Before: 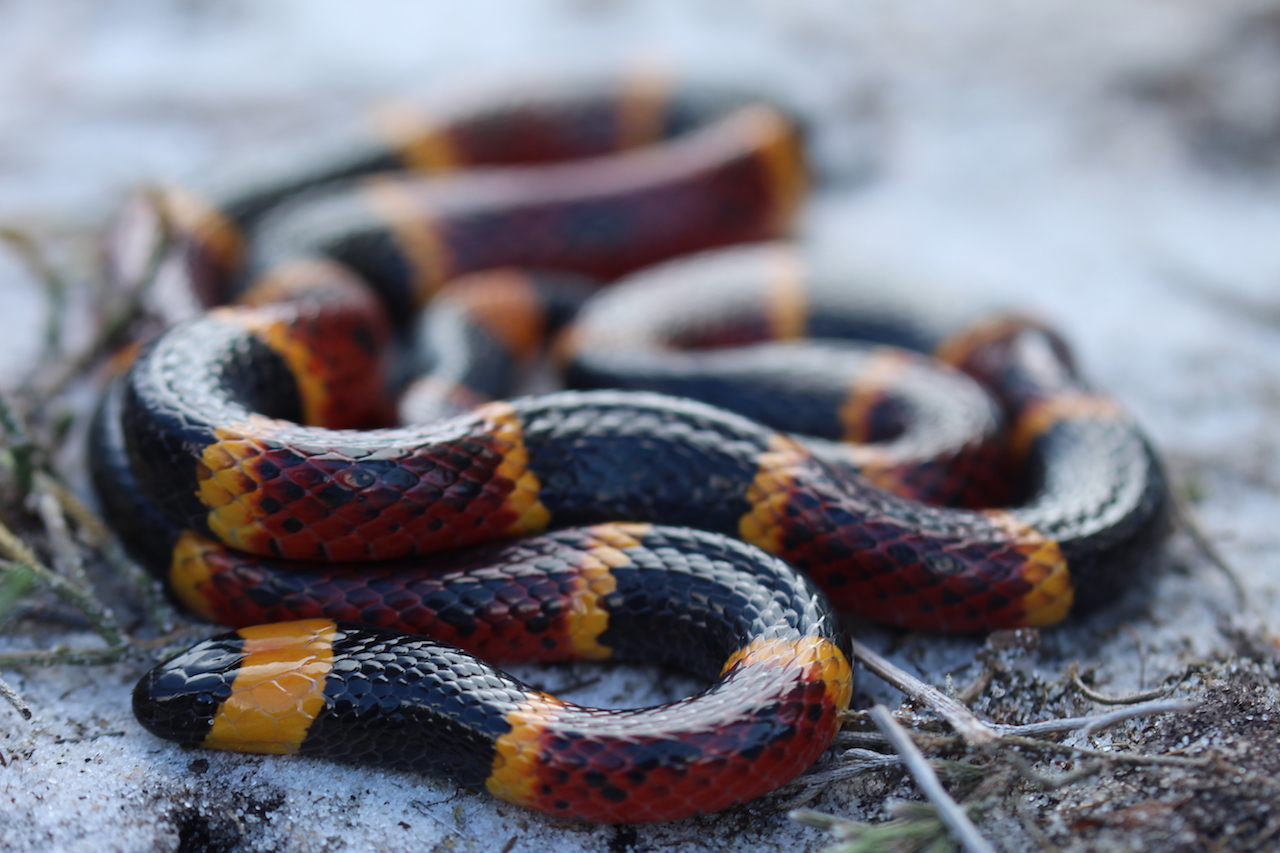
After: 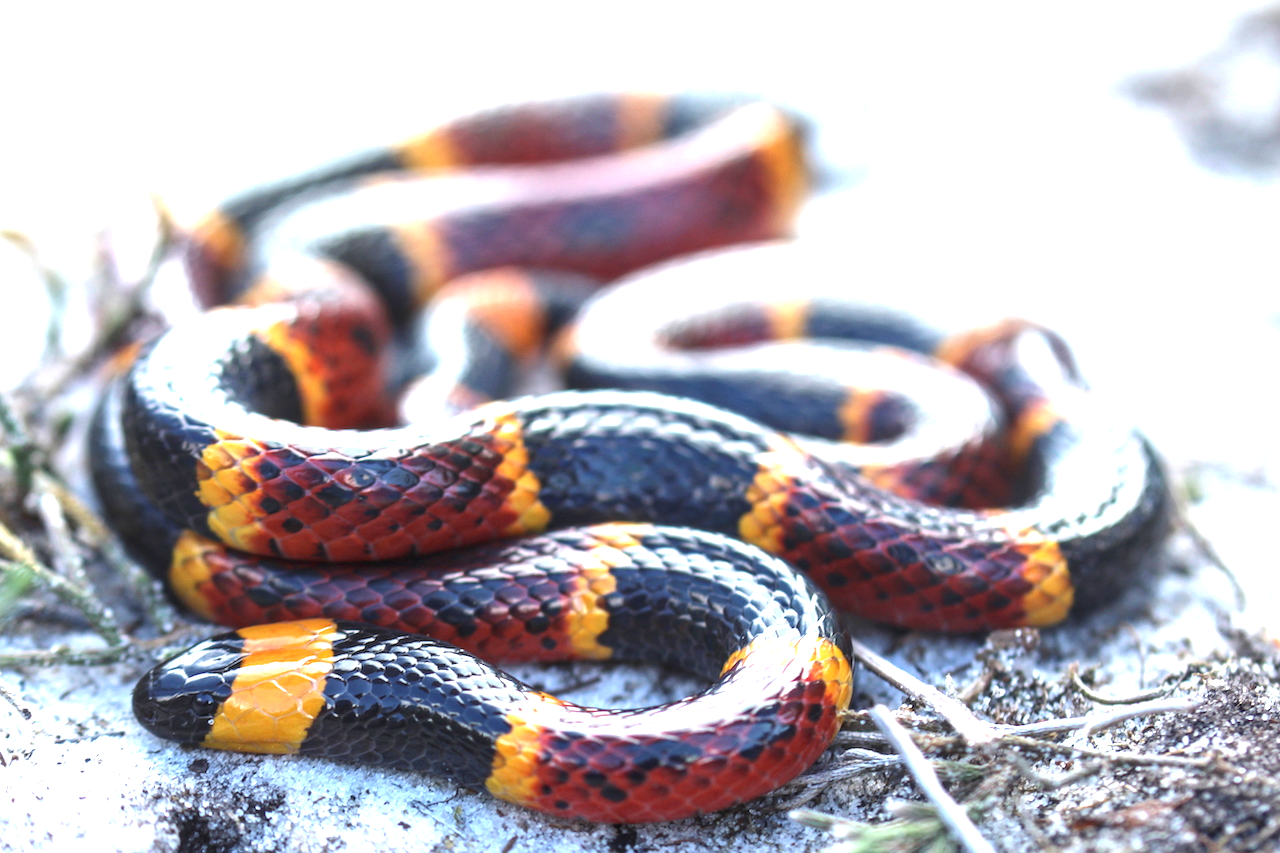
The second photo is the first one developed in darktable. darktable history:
exposure: black level correction 0, exposure 1.75 EV, compensate exposure bias true, compensate highlight preservation false
local contrast: on, module defaults
